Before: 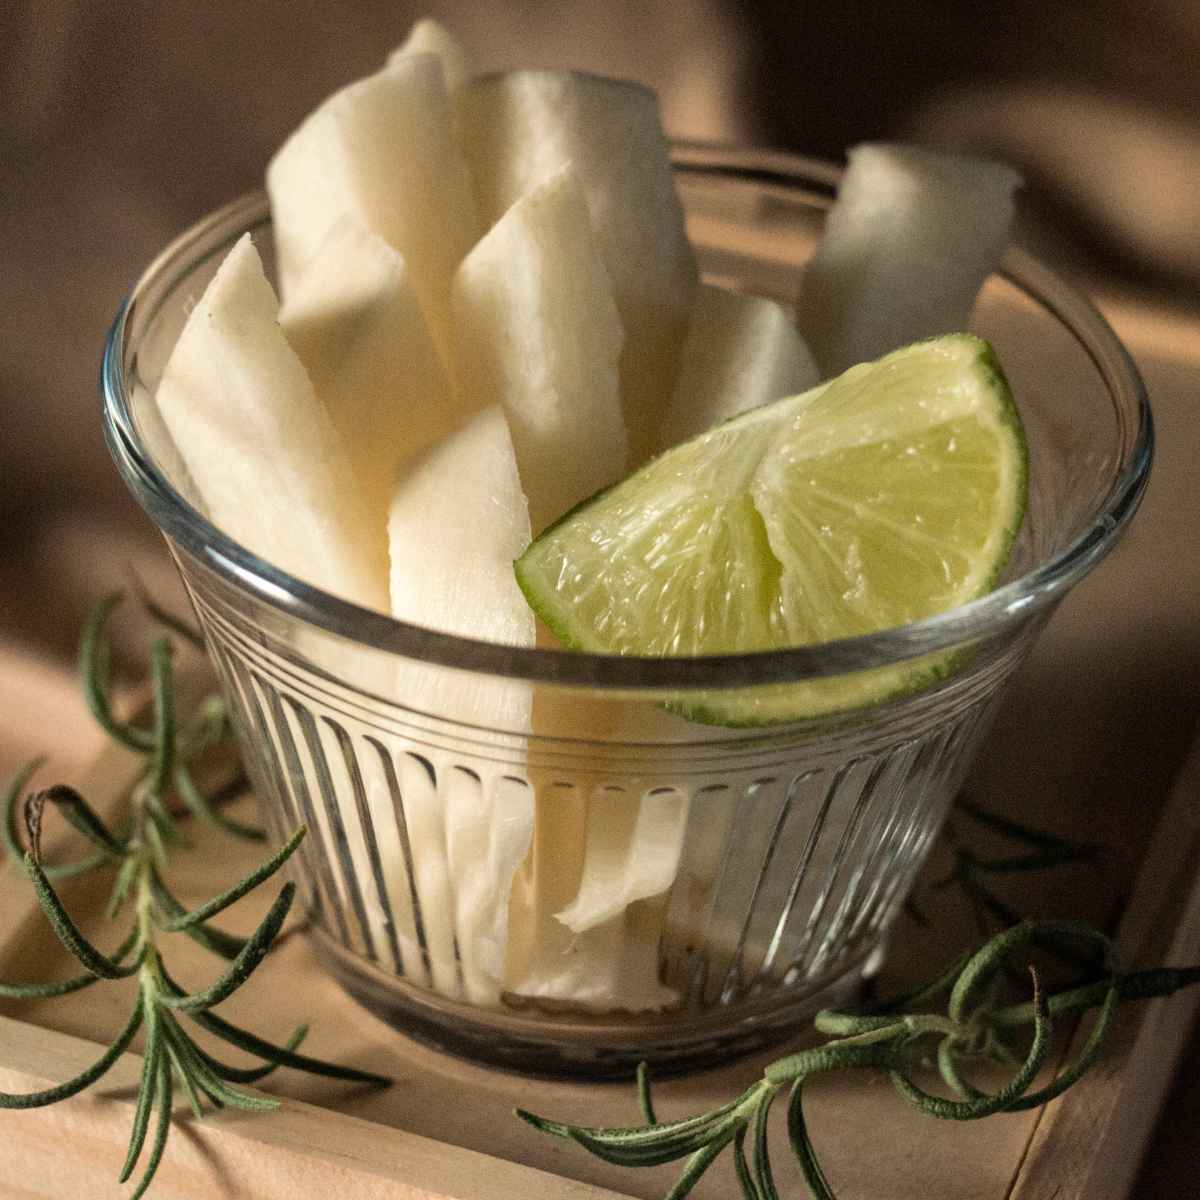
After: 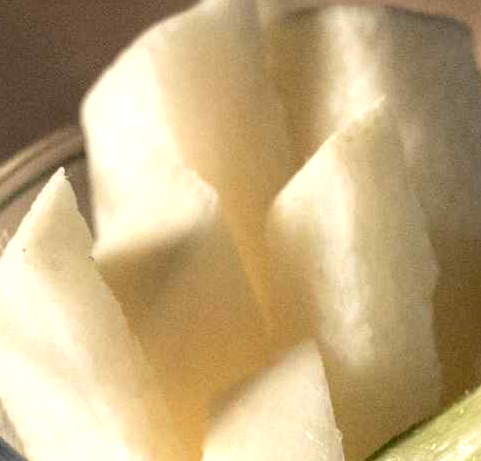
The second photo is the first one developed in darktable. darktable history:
crop: left 15.555%, top 5.462%, right 44.296%, bottom 56.119%
exposure: black level correction 0, exposure 0.499 EV, compensate highlight preservation false
